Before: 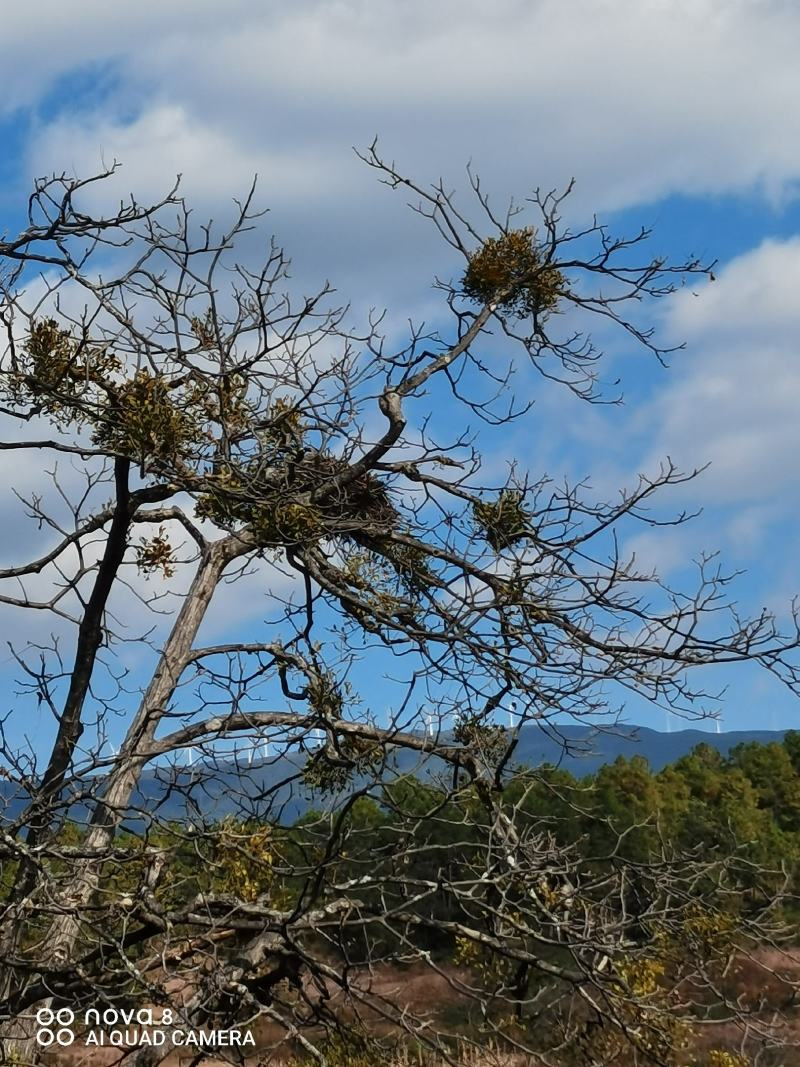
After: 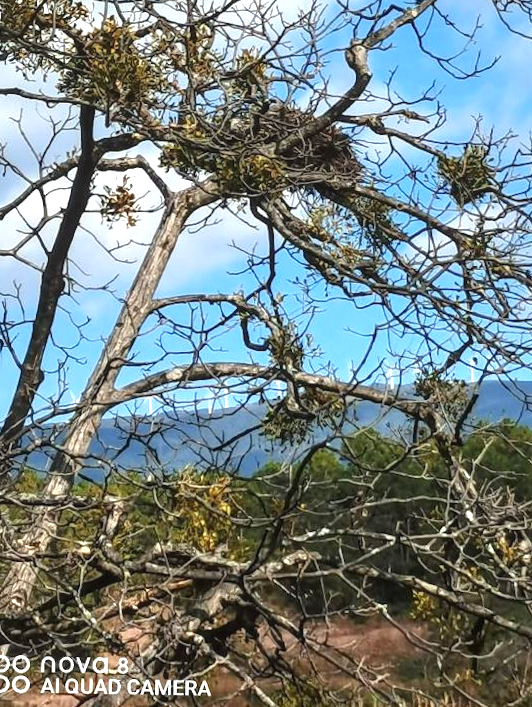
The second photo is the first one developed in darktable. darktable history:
local contrast: detail 110%
exposure: black level correction 0, exposure 1.107 EV, compensate highlight preservation false
crop and rotate: angle -0.968°, left 3.603%, top 32.17%, right 28.349%
